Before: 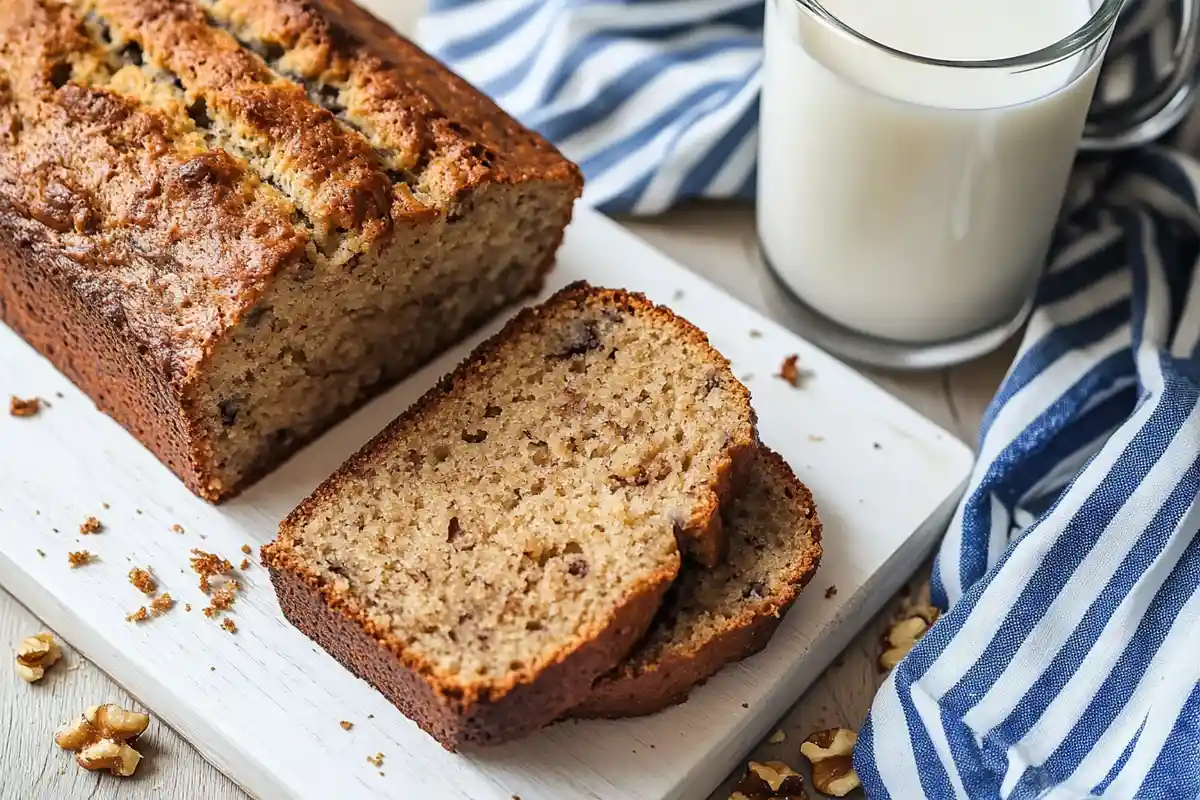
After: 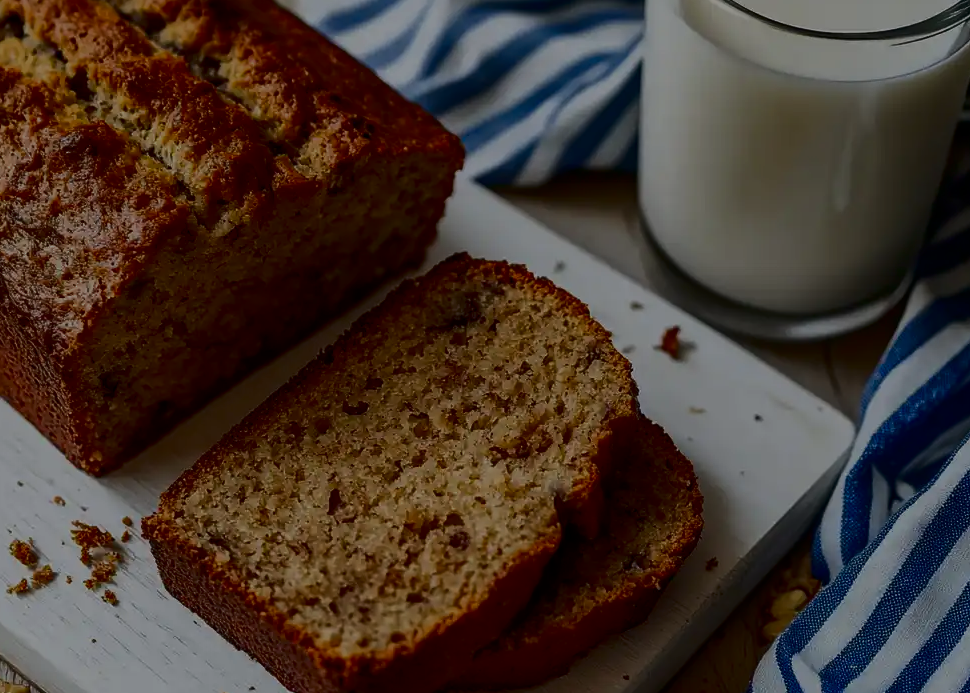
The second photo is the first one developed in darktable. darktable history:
crop: left 9.95%, top 3.551%, right 9.206%, bottom 9.317%
exposure: exposure -1.528 EV, compensate highlight preservation false
contrast brightness saturation: contrast 0.221, brightness -0.191, saturation 0.242
